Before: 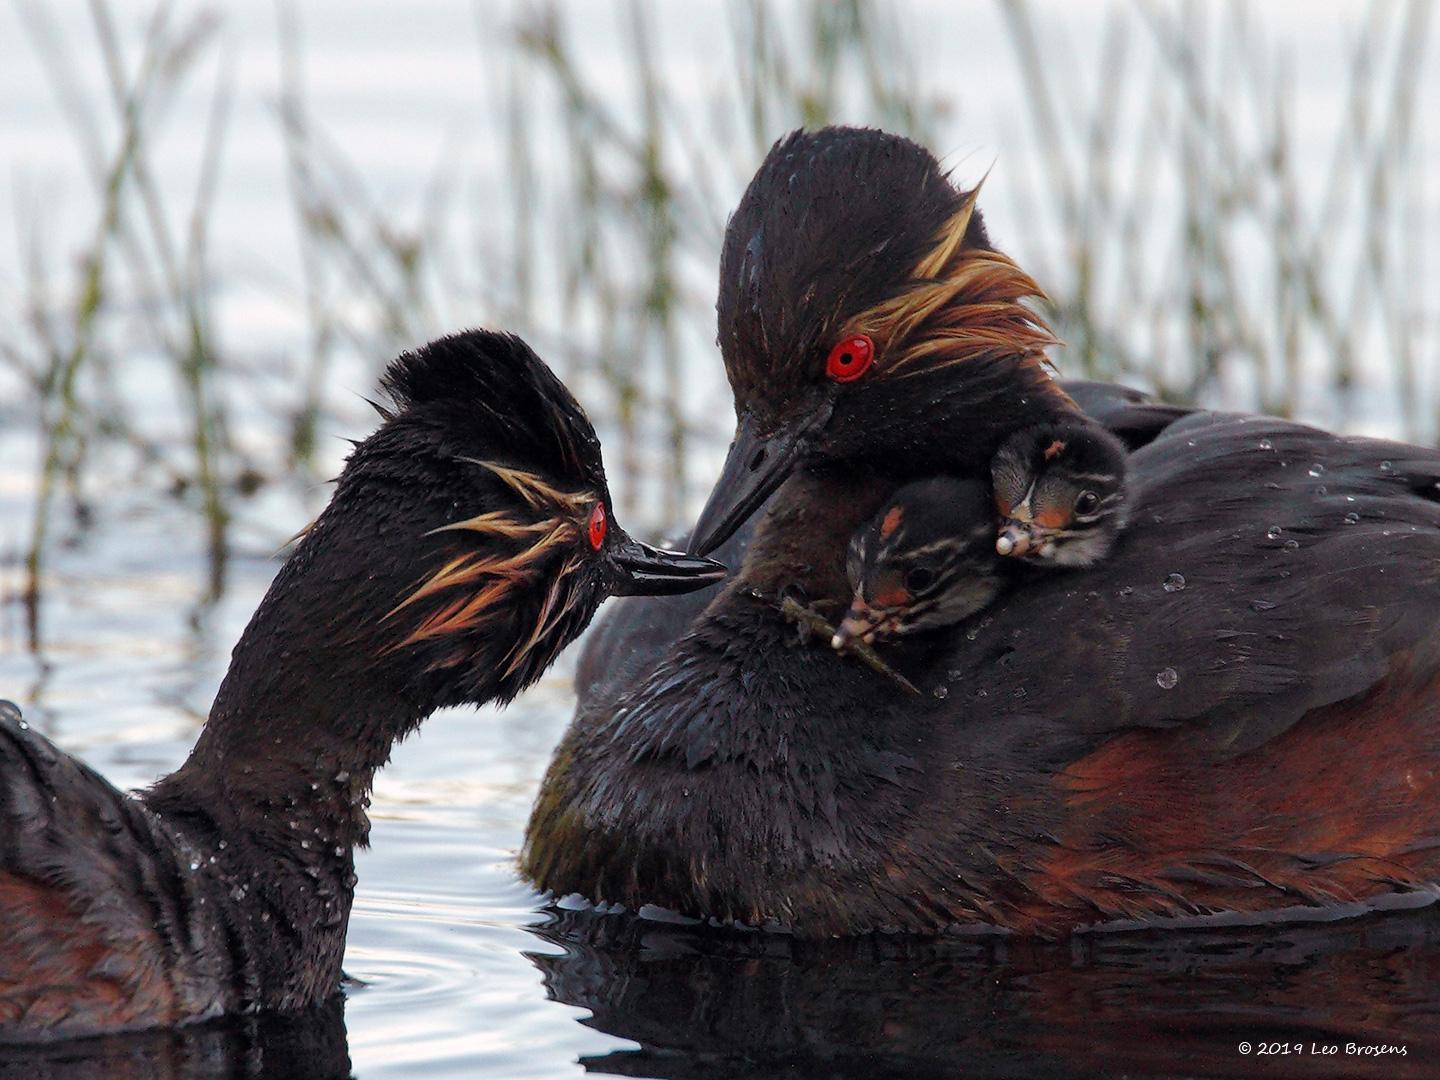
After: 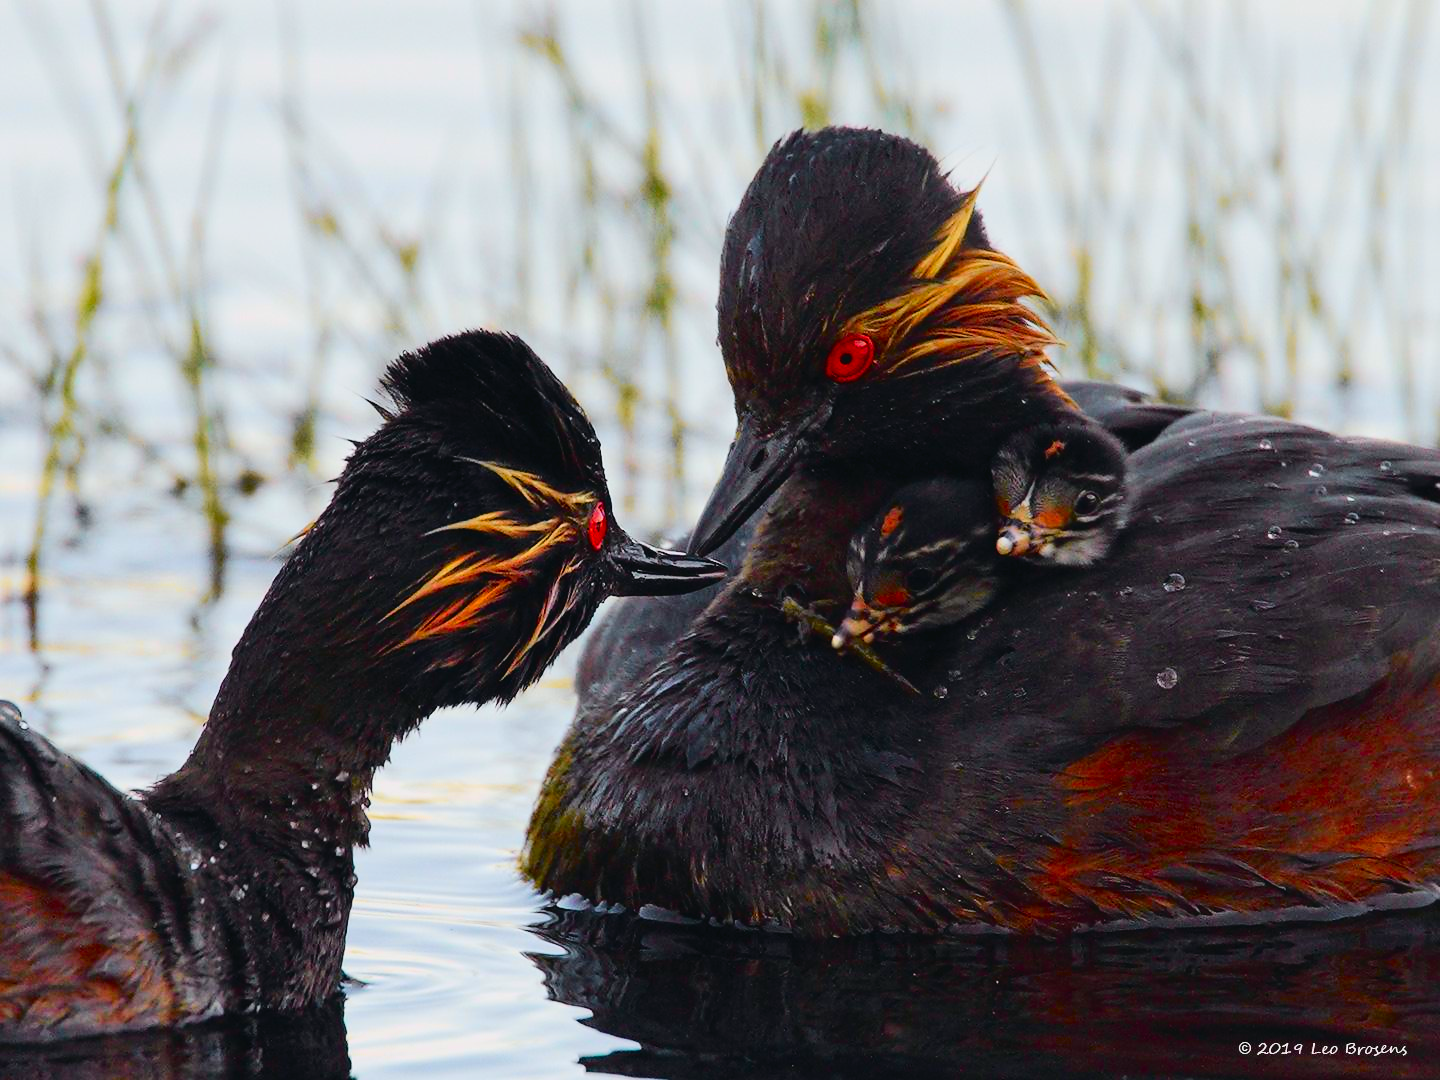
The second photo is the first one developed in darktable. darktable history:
color balance rgb: linear chroma grading › global chroma 15%, perceptual saturation grading › global saturation 30%
tone curve: curves: ch0 [(0, 0.03) (0.113, 0.087) (0.207, 0.184) (0.515, 0.612) (0.712, 0.793) (1, 0.946)]; ch1 [(0, 0) (0.172, 0.123) (0.317, 0.279) (0.414, 0.382) (0.476, 0.479) (0.505, 0.498) (0.534, 0.534) (0.621, 0.65) (0.709, 0.764) (1, 1)]; ch2 [(0, 0) (0.411, 0.424) (0.505, 0.505) (0.521, 0.524) (0.537, 0.57) (0.65, 0.699) (1, 1)], color space Lab, independent channels, preserve colors none
